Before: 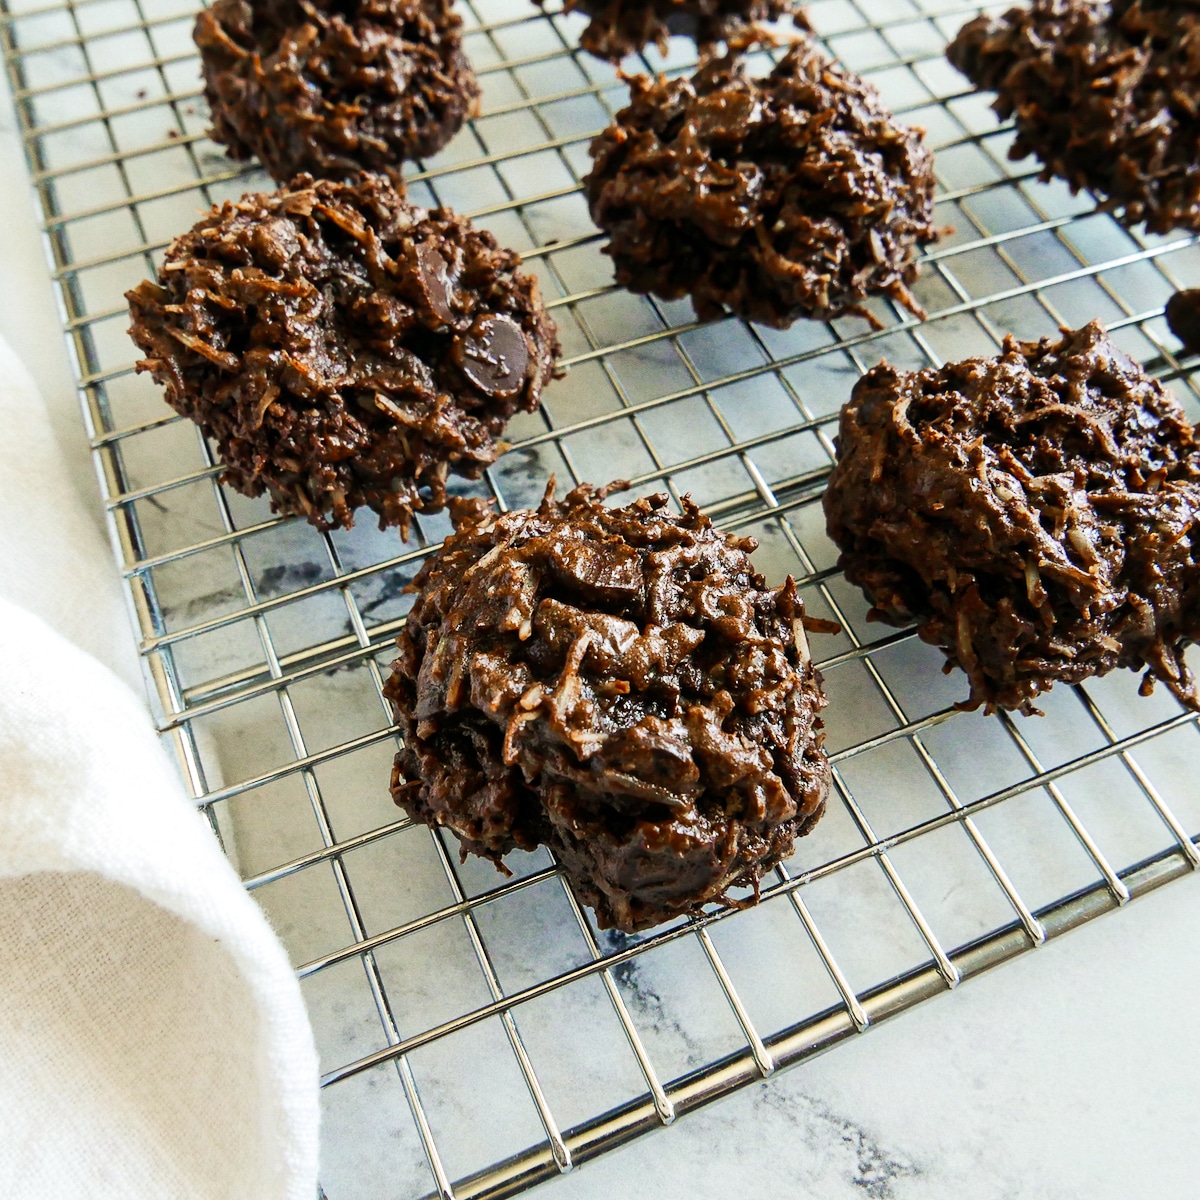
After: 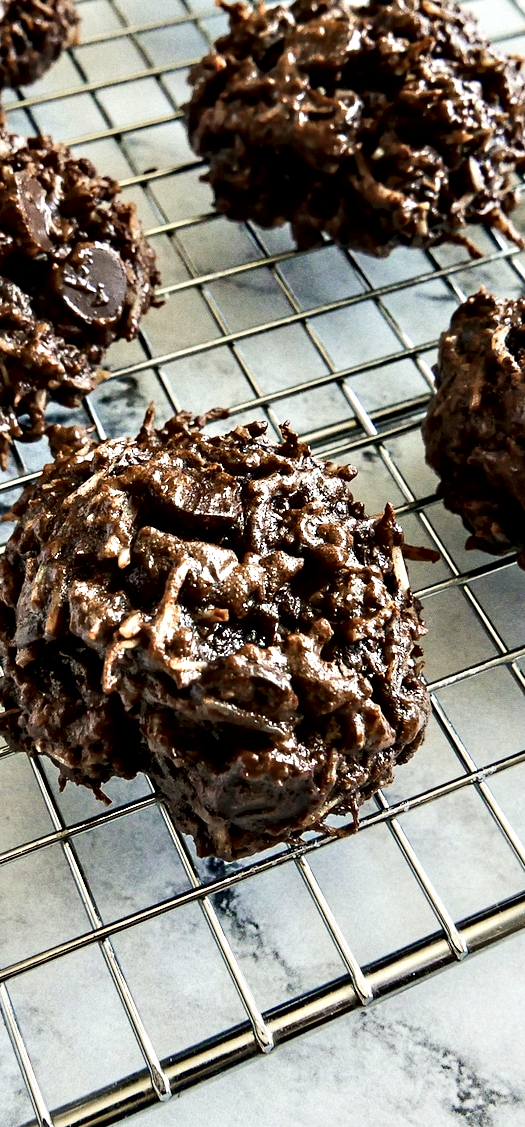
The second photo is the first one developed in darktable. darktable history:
contrast equalizer: y [[0.601, 0.6, 0.598, 0.598, 0.6, 0.601], [0.5 ×6], [0.5 ×6], [0 ×6], [0 ×6]]
crop: left 33.49%, top 6.034%, right 22.743%
contrast brightness saturation: saturation -0.171
